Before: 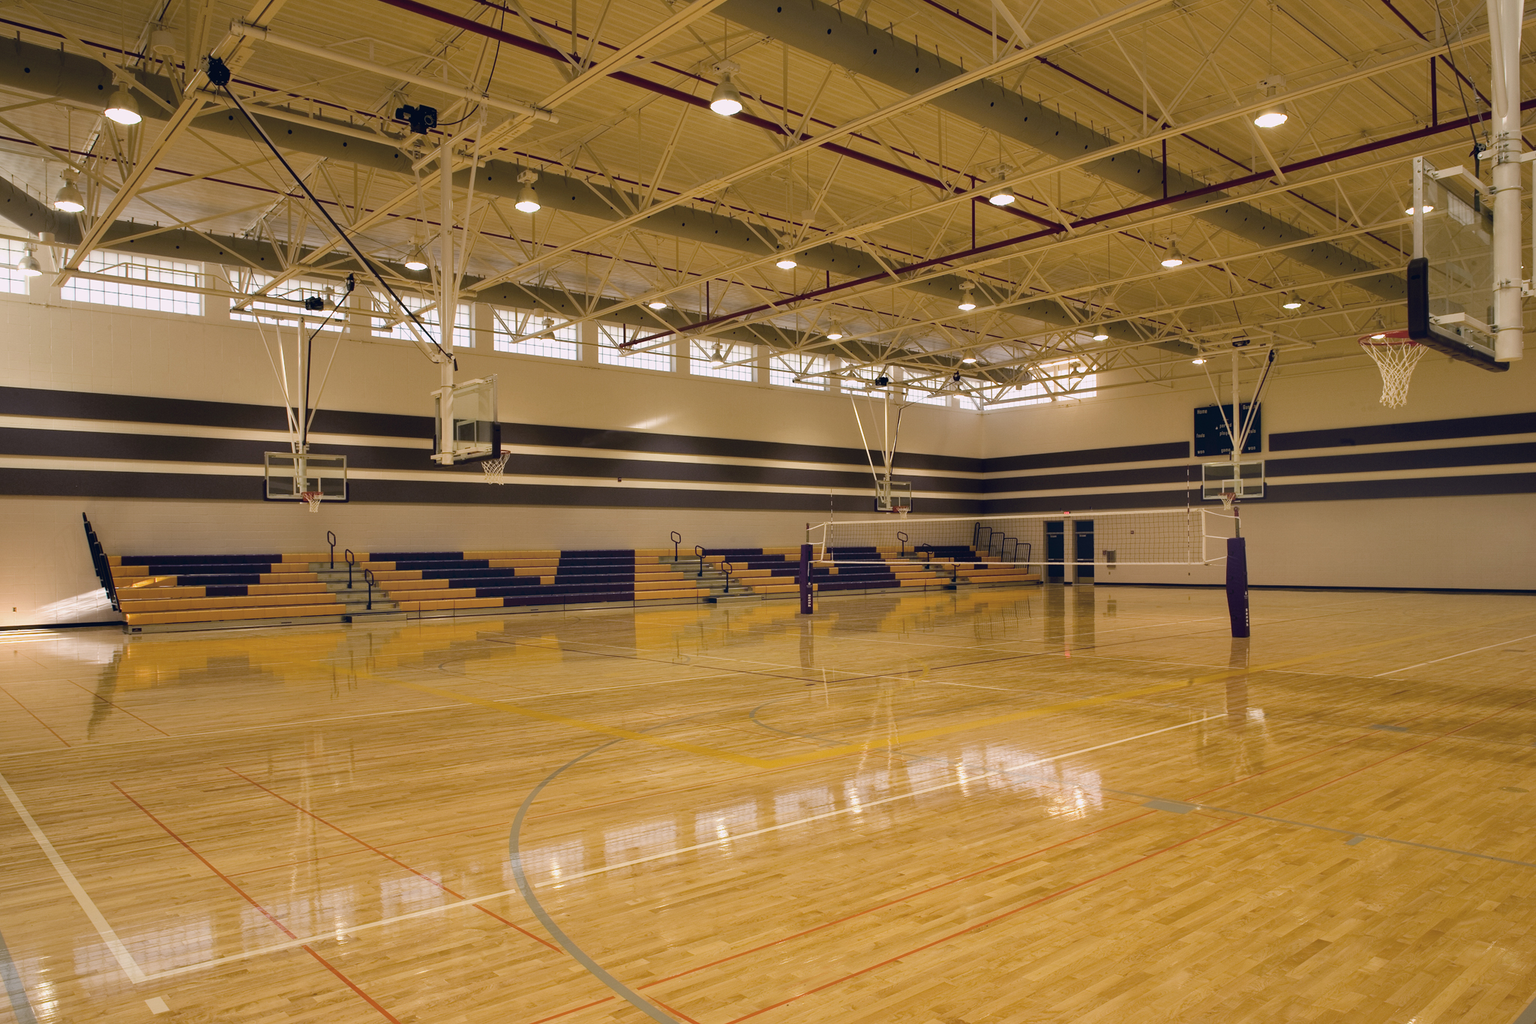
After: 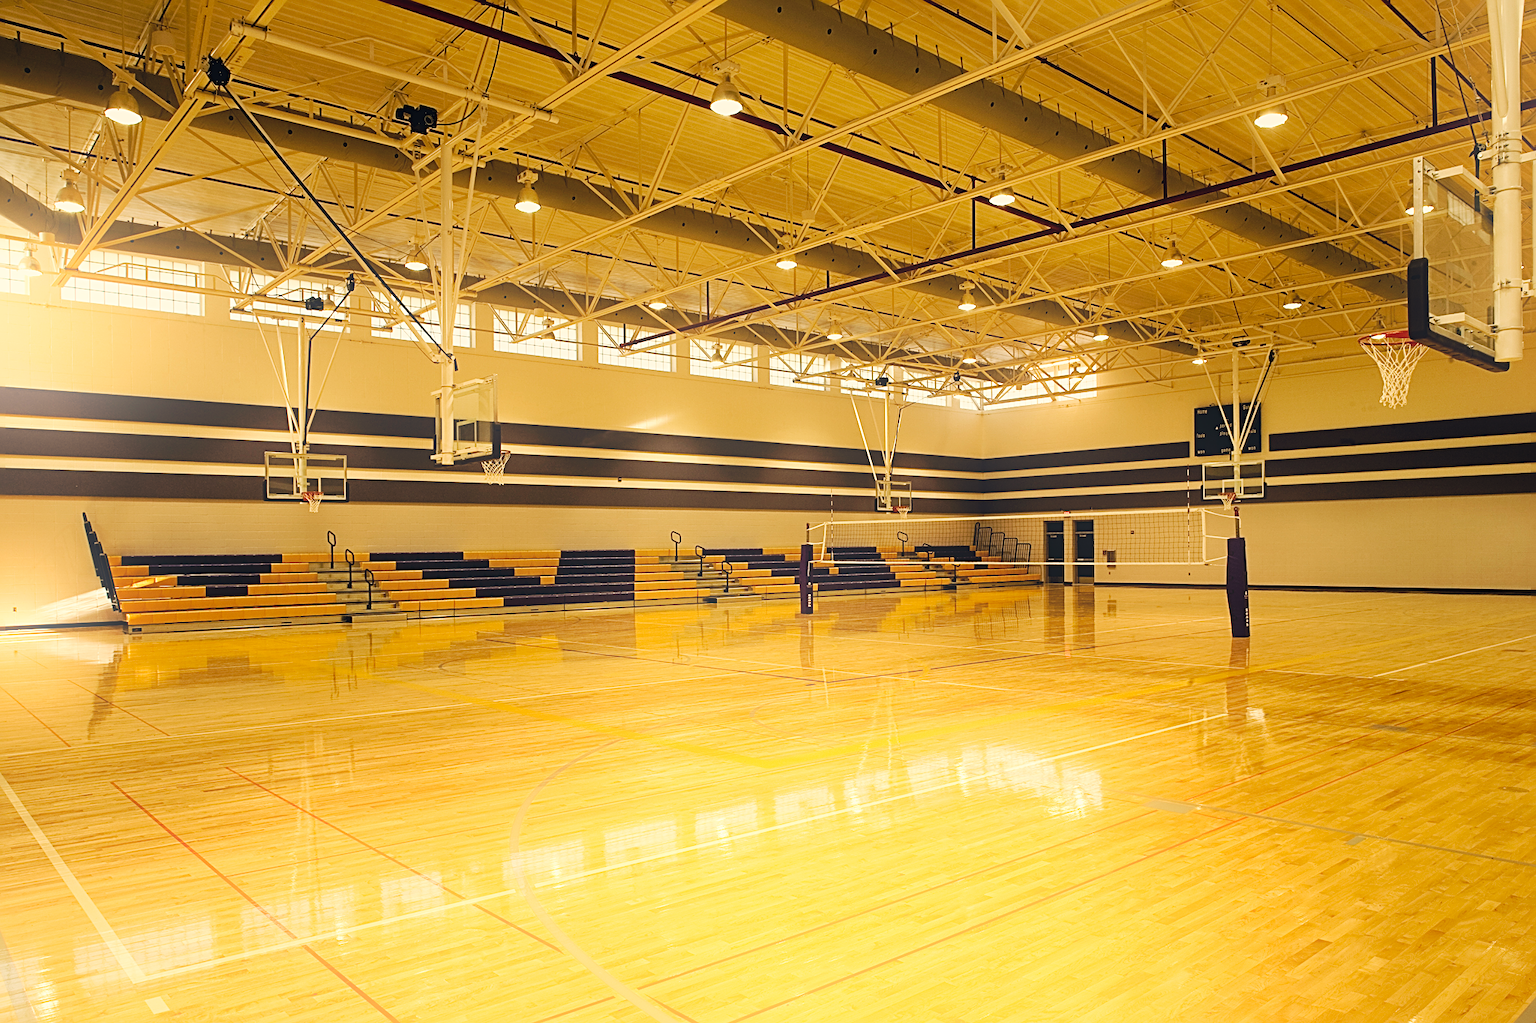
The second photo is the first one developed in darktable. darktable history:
bloom: on, module defaults
base curve: curves: ch0 [(0, 0) (0.032, 0.025) (0.121, 0.166) (0.206, 0.329) (0.605, 0.79) (1, 1)], preserve colors none
sharpen: radius 2.584, amount 0.688
white balance: red 1.08, blue 0.791
